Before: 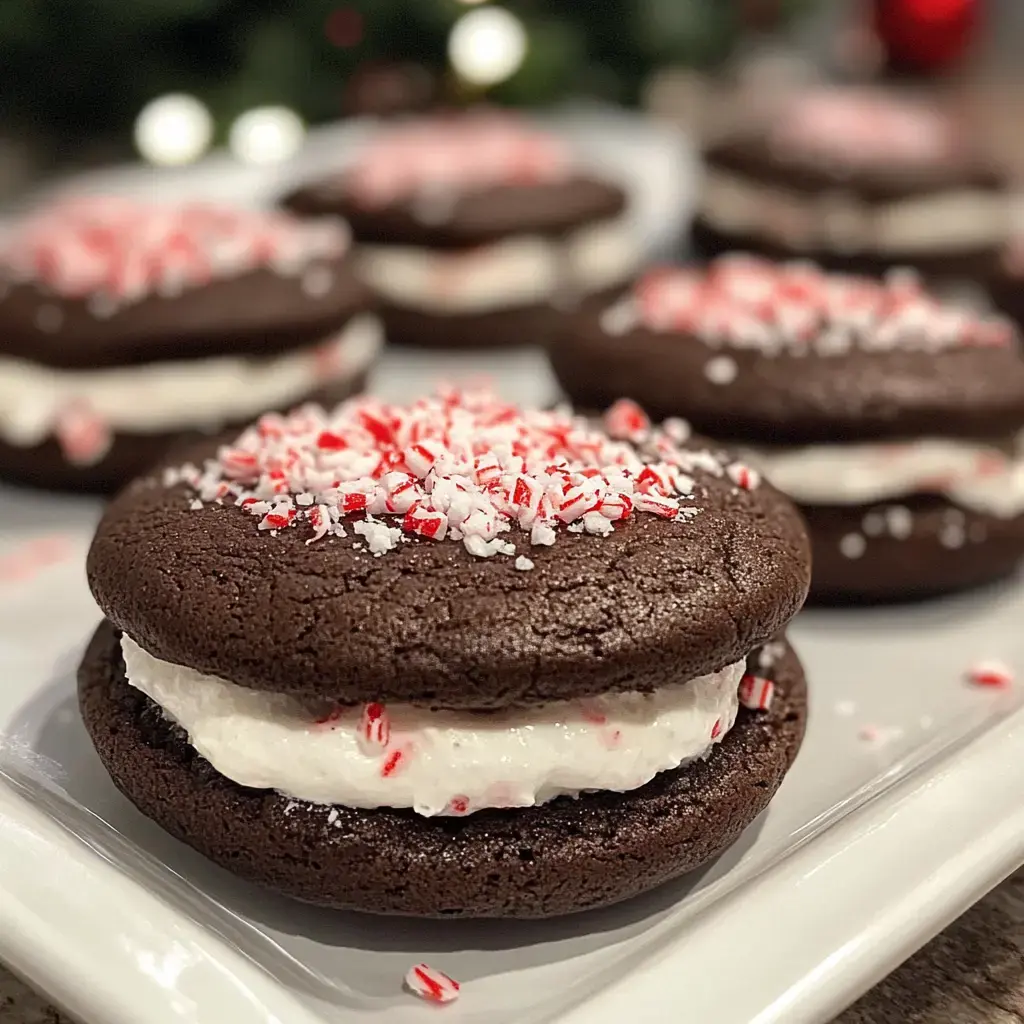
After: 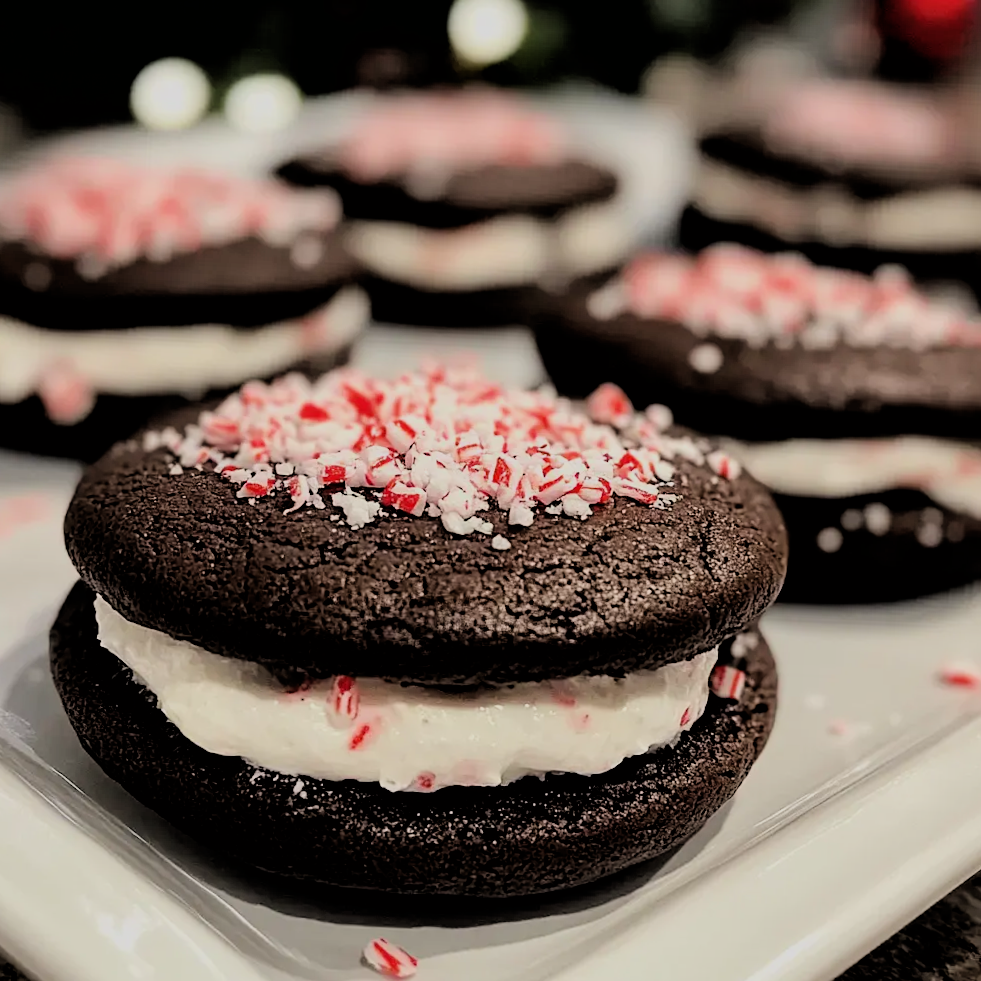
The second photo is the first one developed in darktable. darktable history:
crop and rotate: angle -2.54°
filmic rgb: black relative exposure -2.98 EV, white relative exposure 4.56 EV, hardness 1.71, contrast 1.255, color science v6 (2022)
